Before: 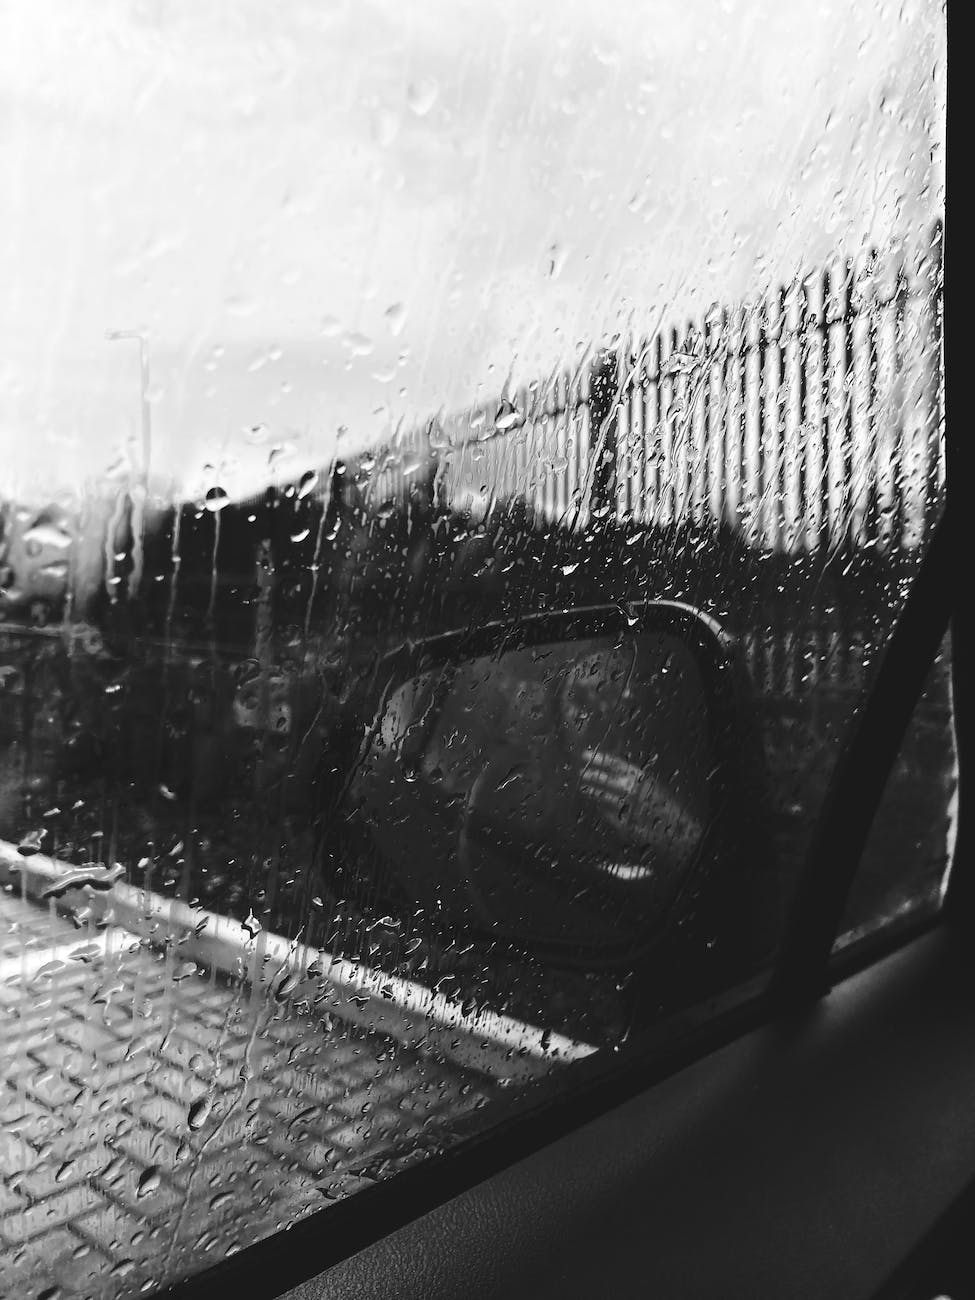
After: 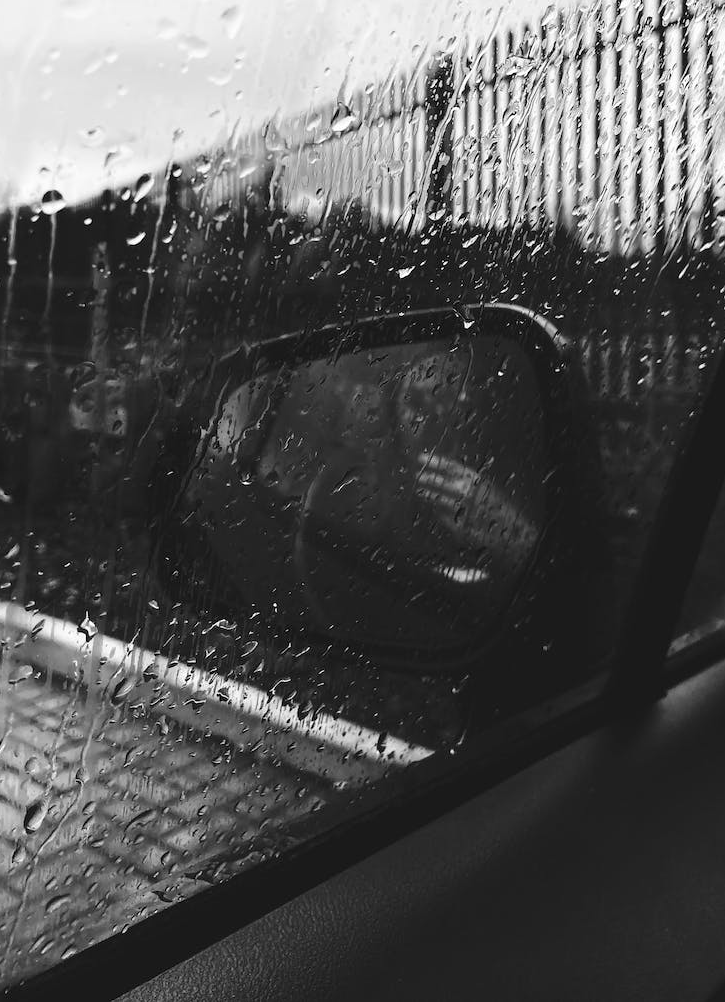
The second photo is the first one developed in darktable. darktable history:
crop: left 16.825%, top 22.897%, right 8.804%
